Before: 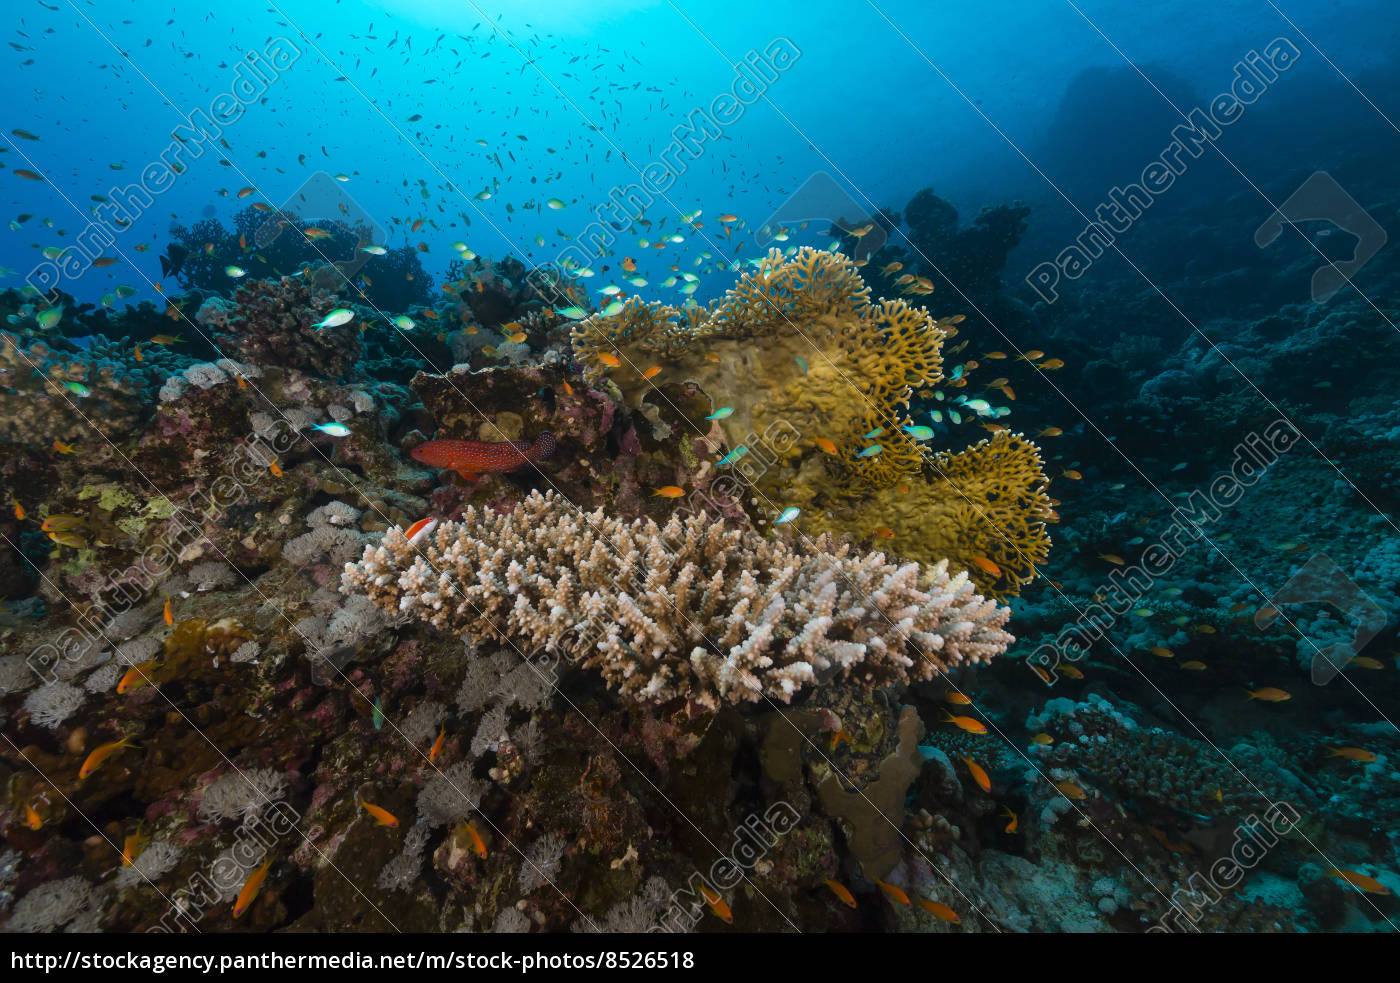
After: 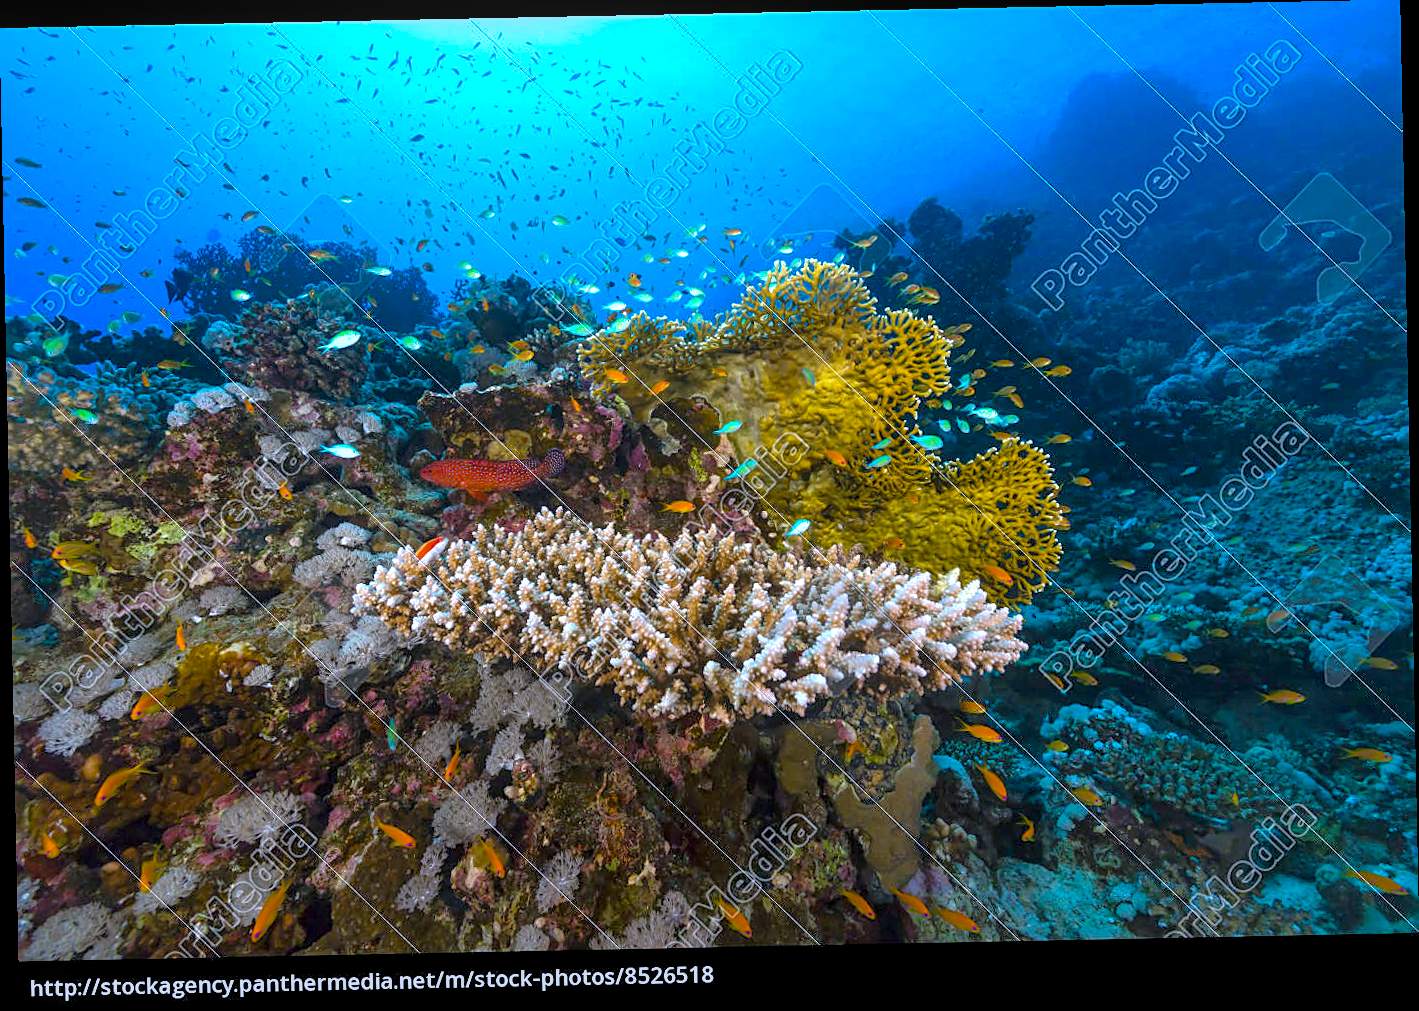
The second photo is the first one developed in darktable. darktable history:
local contrast: on, module defaults
exposure: exposure 0.661 EV, compensate highlight preservation false
white balance: red 0.948, green 1.02, blue 1.176
color balance rgb: linear chroma grading › global chroma 15%, perceptual saturation grading › global saturation 30%
rotate and perspective: rotation -1.17°, automatic cropping off
shadows and highlights: on, module defaults
sharpen: on, module defaults
